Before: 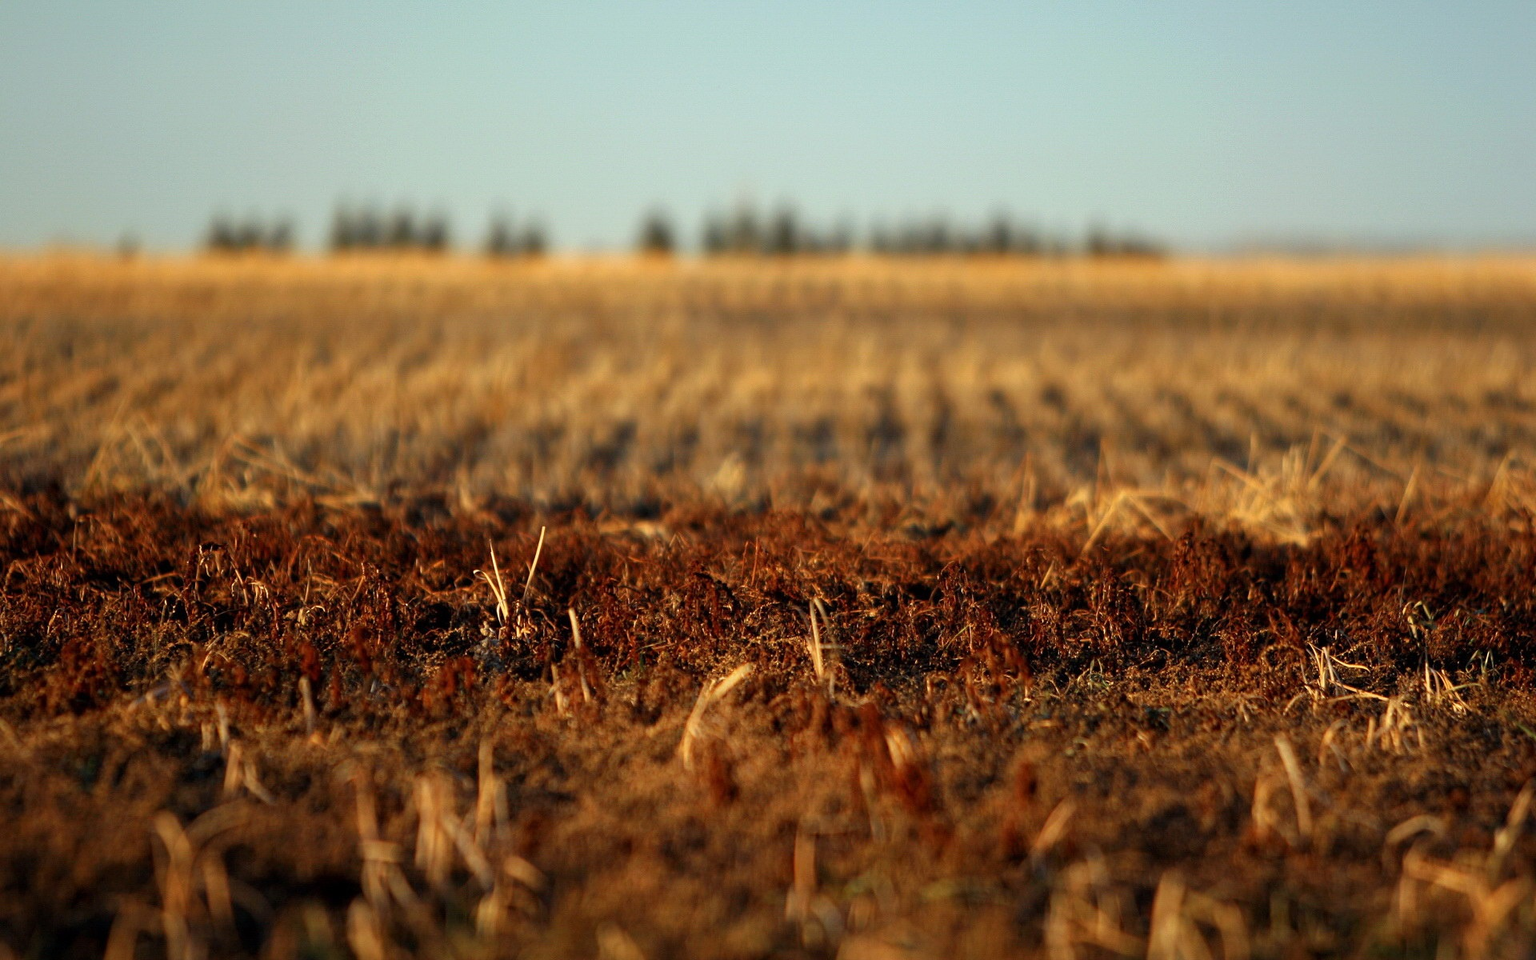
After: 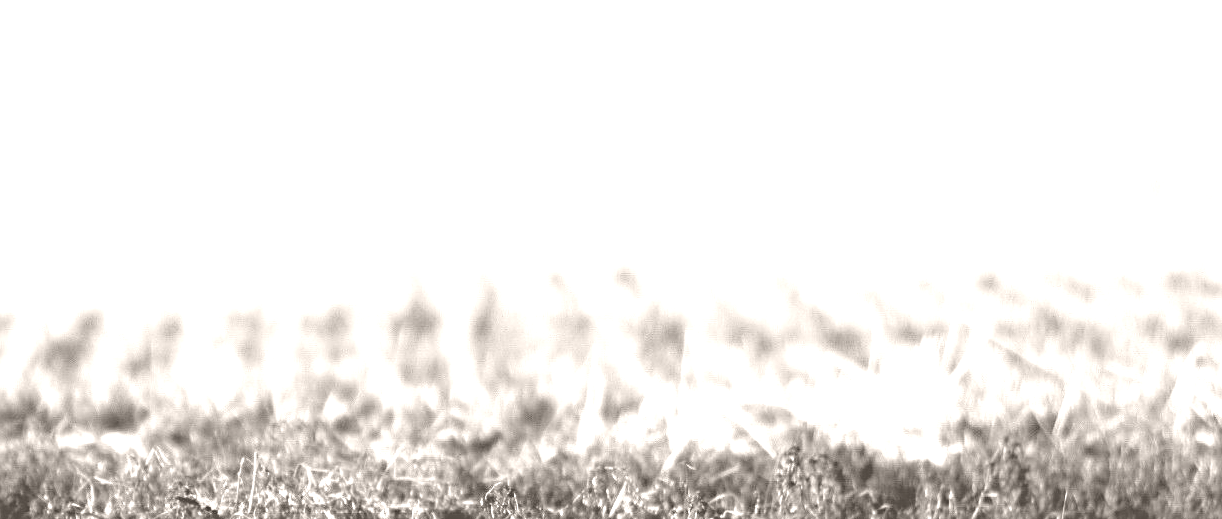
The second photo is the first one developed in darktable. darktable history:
crop: left 36.005%, top 18.293%, right 0.31%, bottom 38.444%
color zones: curves: ch0 [(0, 0.5) (0.143, 0.5) (0.286, 0.5) (0.429, 0.5) (0.571, 0.5) (0.714, 0.476) (0.857, 0.5) (1, 0.5)]; ch2 [(0, 0.5) (0.143, 0.5) (0.286, 0.5) (0.429, 0.5) (0.571, 0.5) (0.714, 0.487) (0.857, 0.5) (1, 0.5)]
exposure: black level correction 0, exposure 1.45 EV, compensate exposure bias true, compensate highlight preservation false
sharpen: on, module defaults
shadows and highlights: shadows -24.28, highlights 49.77, soften with gaussian
white balance: emerald 1
colorize: hue 34.49°, saturation 35.33%, source mix 100%, lightness 55%, version 1
